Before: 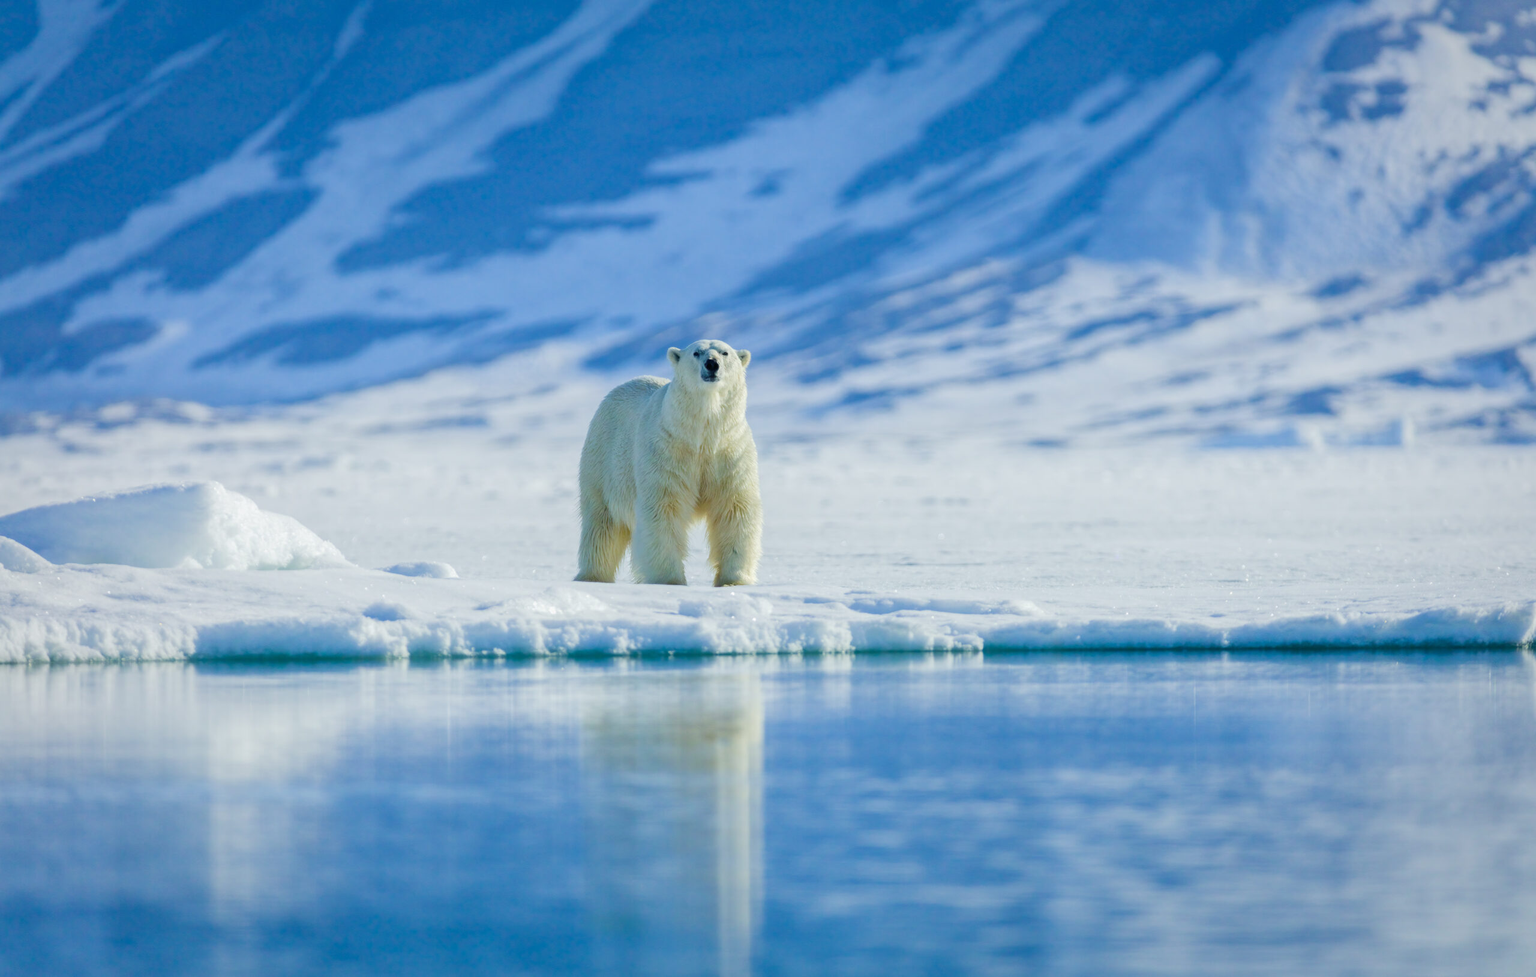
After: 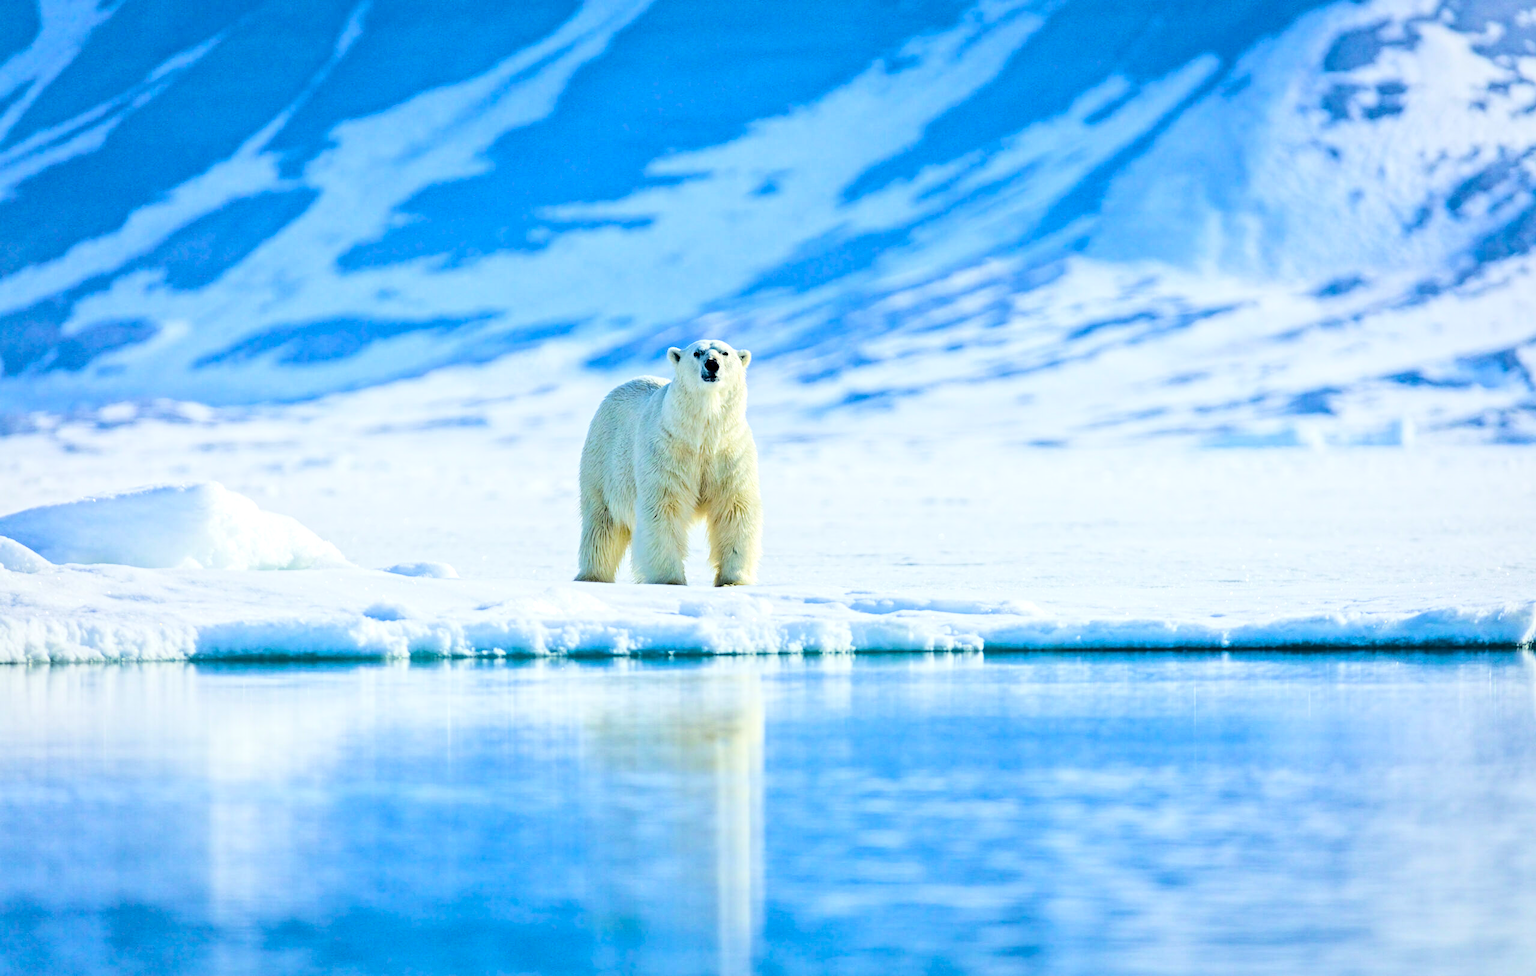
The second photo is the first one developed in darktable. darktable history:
color balance rgb: shadows lift › chroma 1.027%, shadows lift › hue 242°, power › luminance 3.175%, power › hue 232.47°, global offset › hue 170.58°, perceptual saturation grading › global saturation 0.408%, perceptual brilliance grading › highlights 8.237%, perceptual brilliance grading › mid-tones 4.14%, perceptual brilliance grading › shadows 1.717%, global vibrance 20%
contrast equalizer: y [[0.502, 0.517, 0.543, 0.576, 0.611, 0.631], [0.5 ×6], [0.5 ×6], [0 ×6], [0 ×6]]
tone equalizer: edges refinement/feathering 500, mask exposure compensation -1.57 EV, preserve details no
base curve: curves: ch0 [(0, 0) (0.036, 0.025) (0.121, 0.166) (0.206, 0.329) (0.605, 0.79) (1, 1)]
